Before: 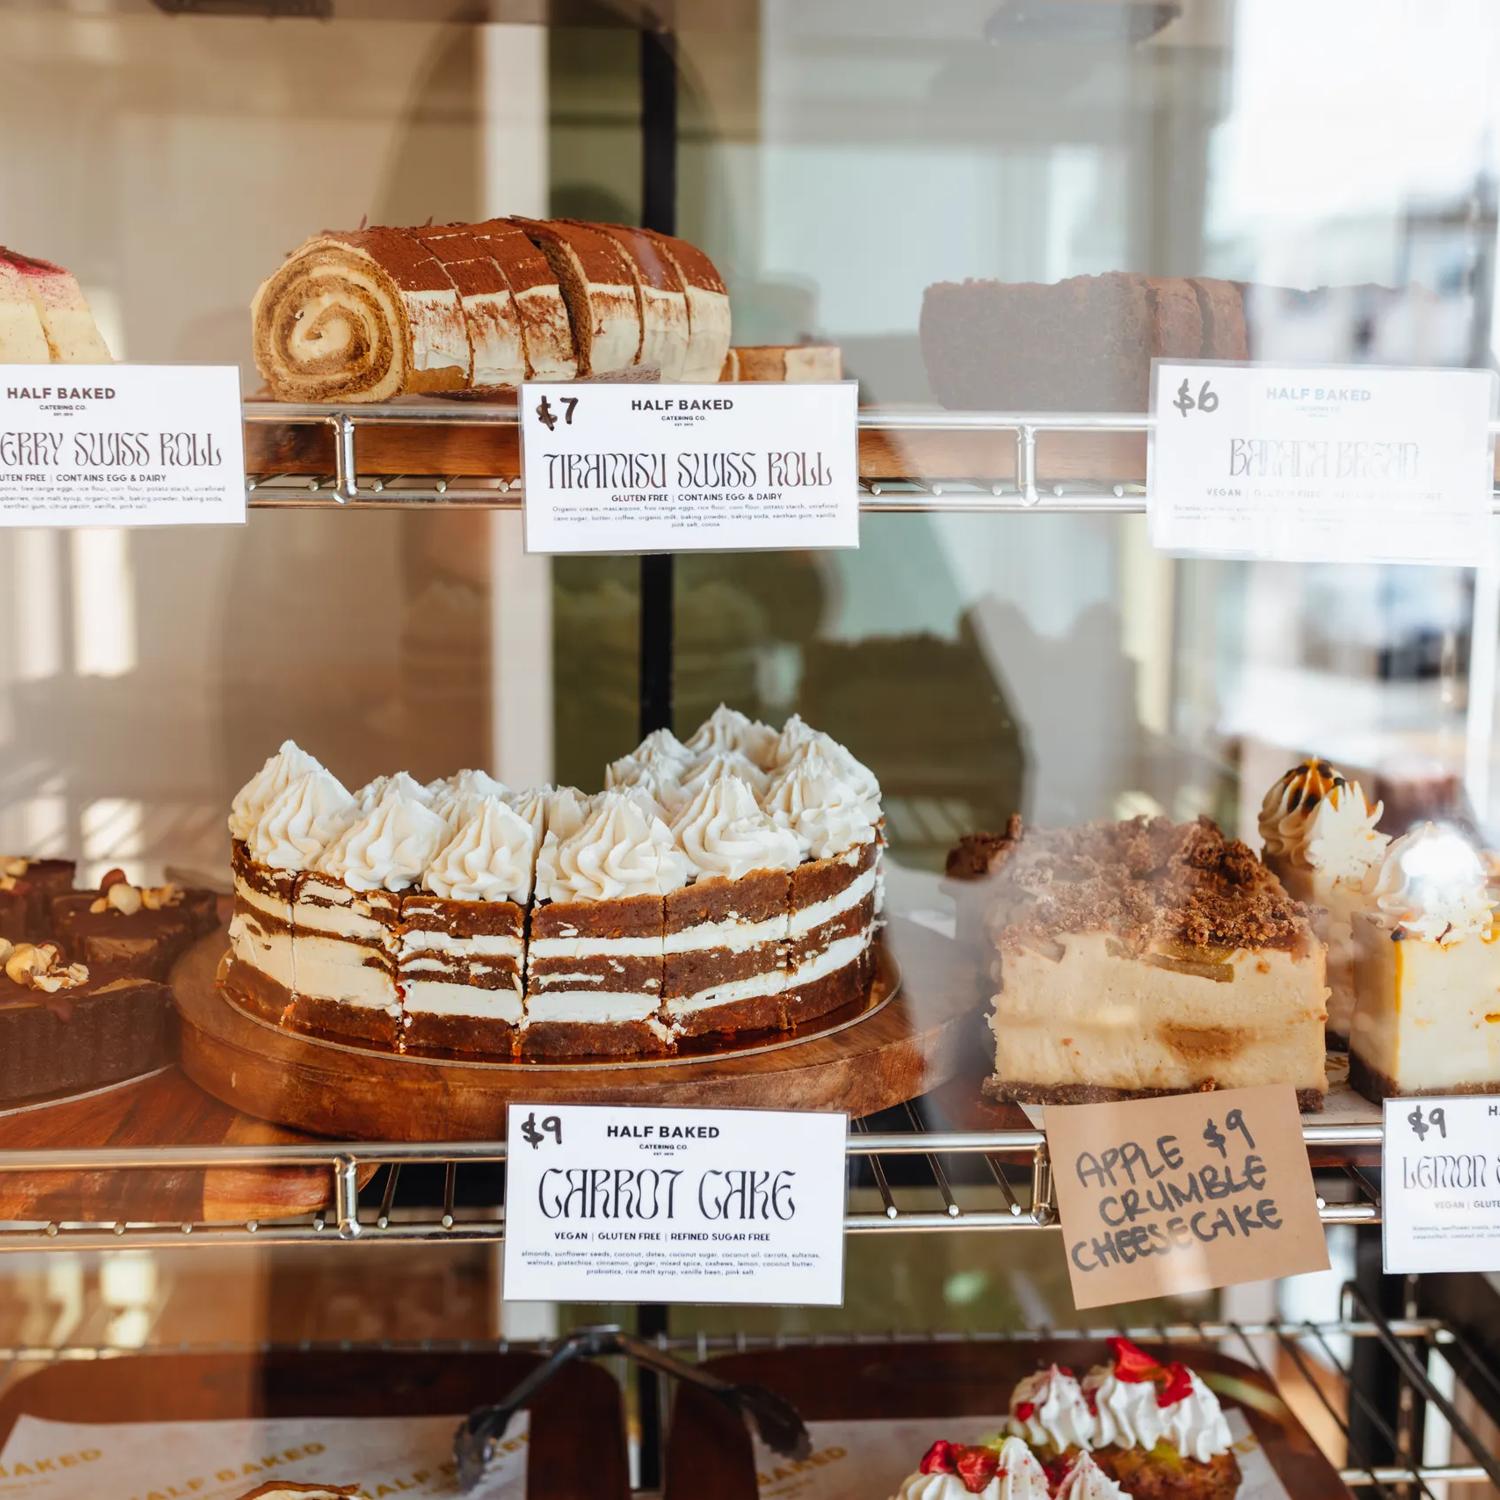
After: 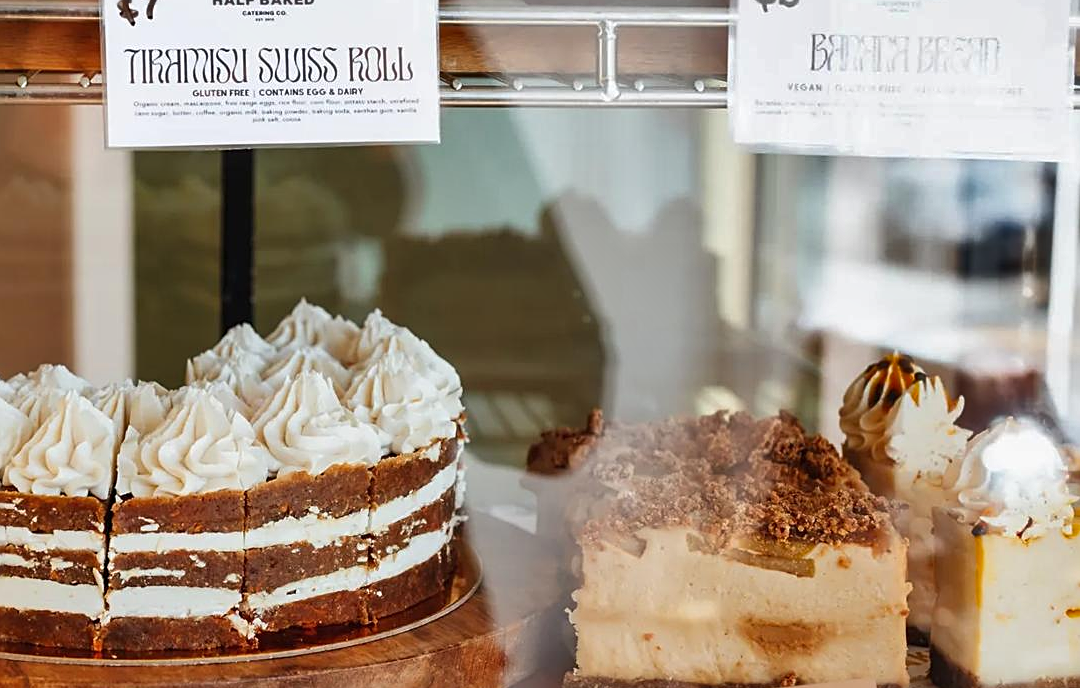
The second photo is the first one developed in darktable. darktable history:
crop and rotate: left 27.938%, top 27.046%, bottom 27.046%
sharpen: on, module defaults
shadows and highlights: shadows 75, highlights -60.85, soften with gaussian
